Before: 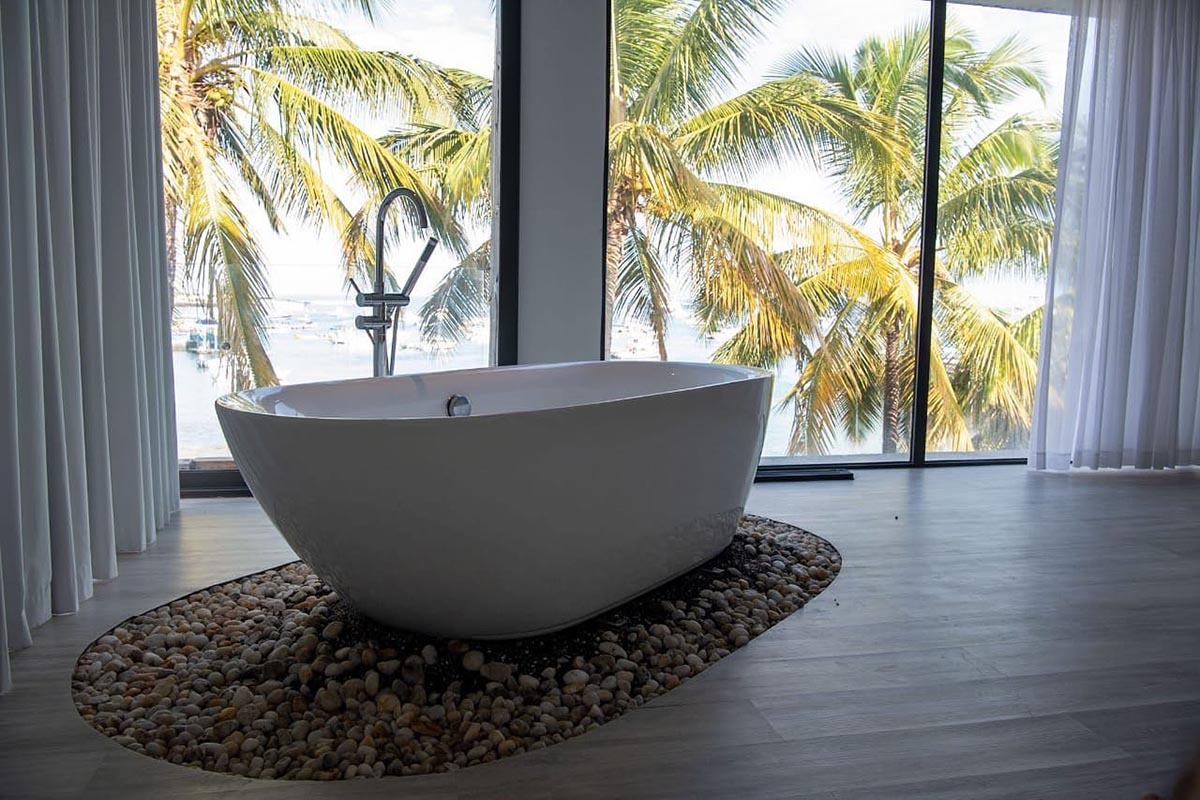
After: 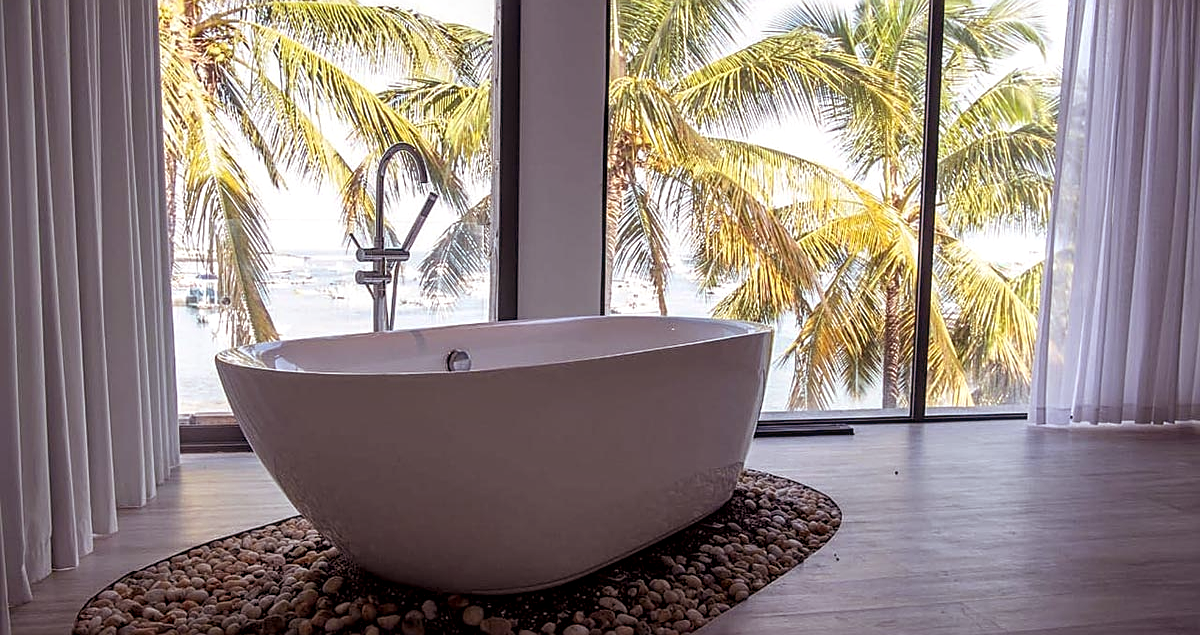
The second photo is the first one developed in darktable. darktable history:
local contrast: on, module defaults
rgb levels: mode RGB, independent channels, levels [[0, 0.474, 1], [0, 0.5, 1], [0, 0.5, 1]]
crop and rotate: top 5.667%, bottom 14.937%
sharpen: on, module defaults
